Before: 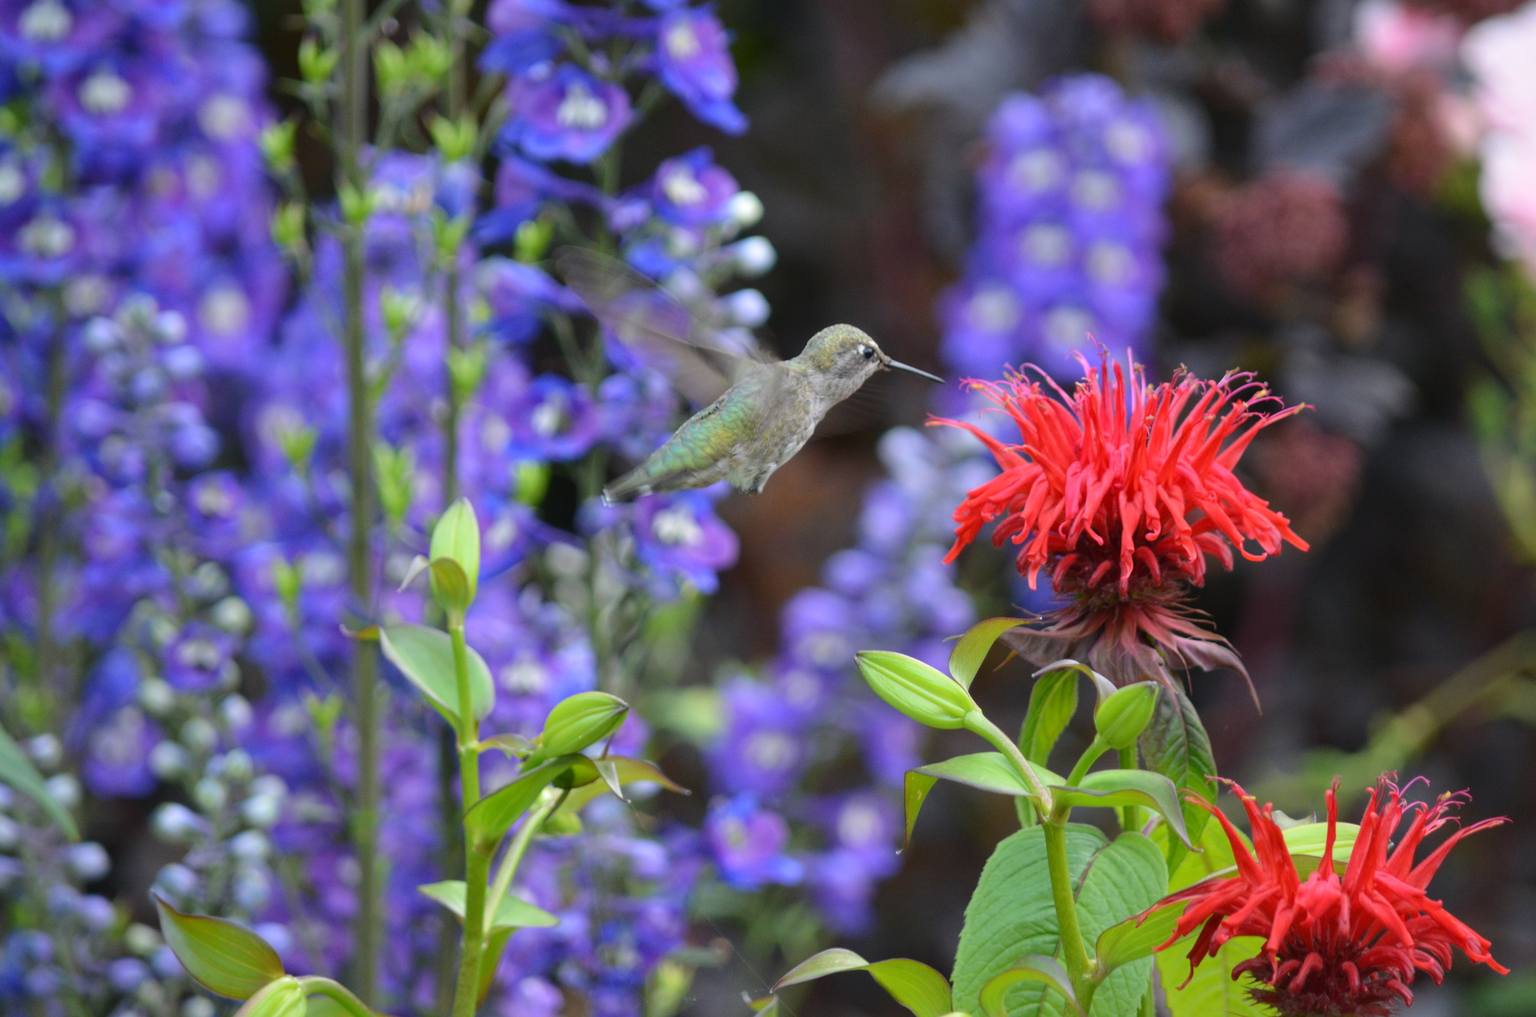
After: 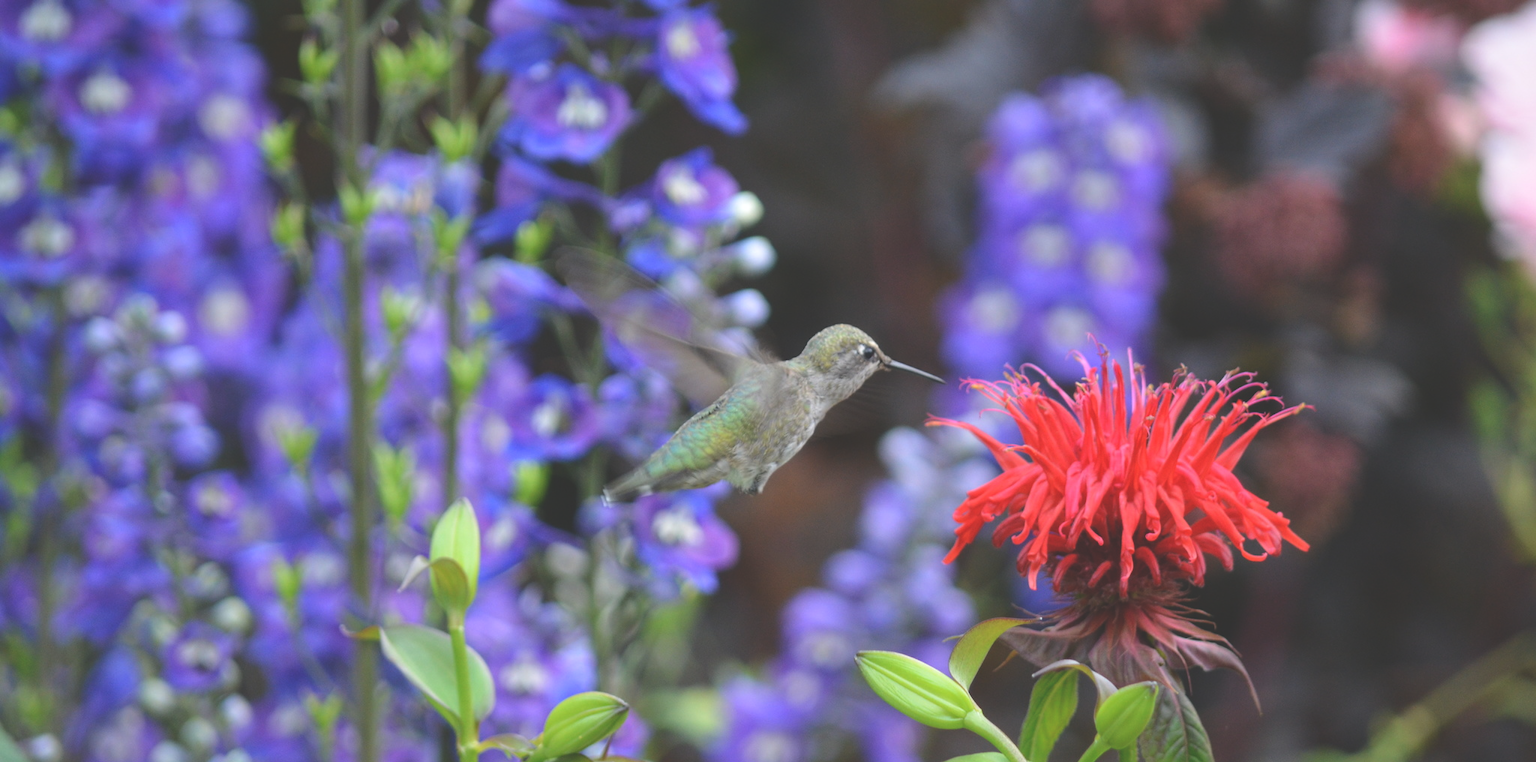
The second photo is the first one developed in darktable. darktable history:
crop: bottom 24.988%
tone equalizer: on, module defaults
exposure: black level correction -0.028, compensate highlight preservation false
